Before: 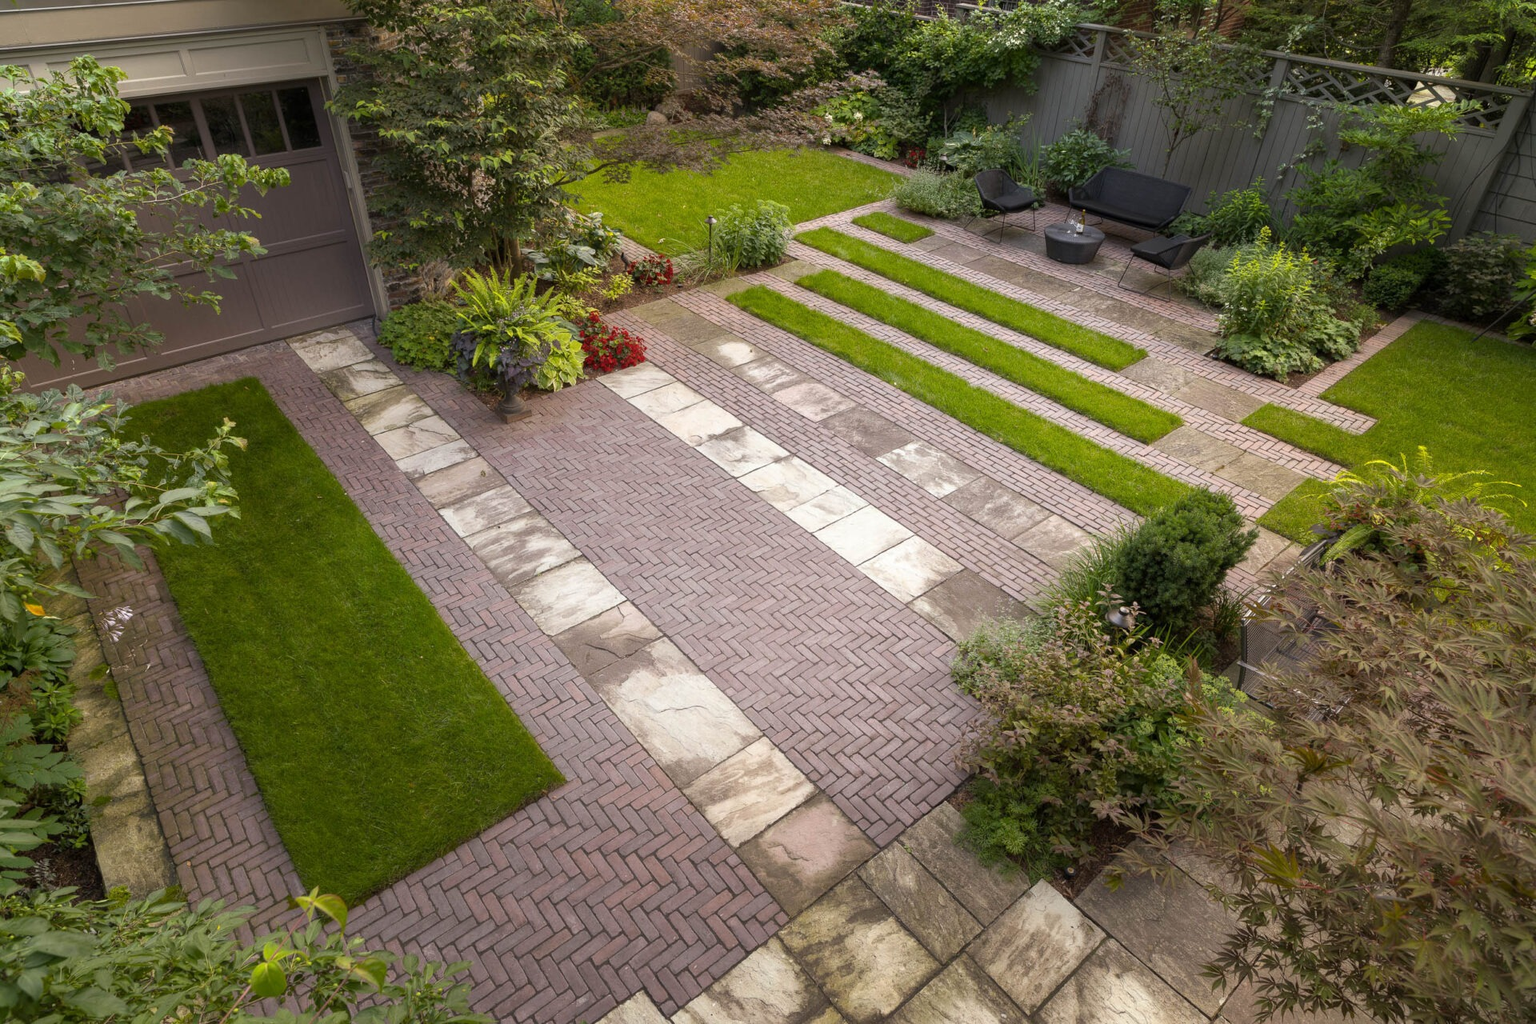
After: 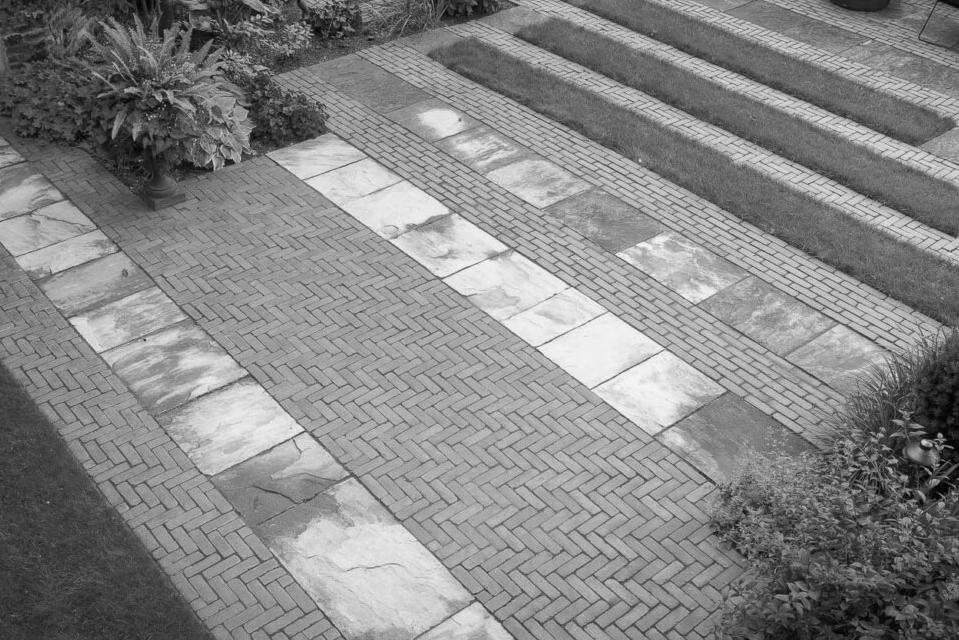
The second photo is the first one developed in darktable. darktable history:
color calibration: output gray [0.22, 0.42, 0.37, 0], gray › normalize channels true, illuminant same as pipeline (D50), adaptation XYZ, x 0.346, y 0.359, gamut compression 0
color balance rgb: perceptual saturation grading › global saturation 30%, global vibrance 20%
crop: left 25%, top 25%, right 25%, bottom 25%
